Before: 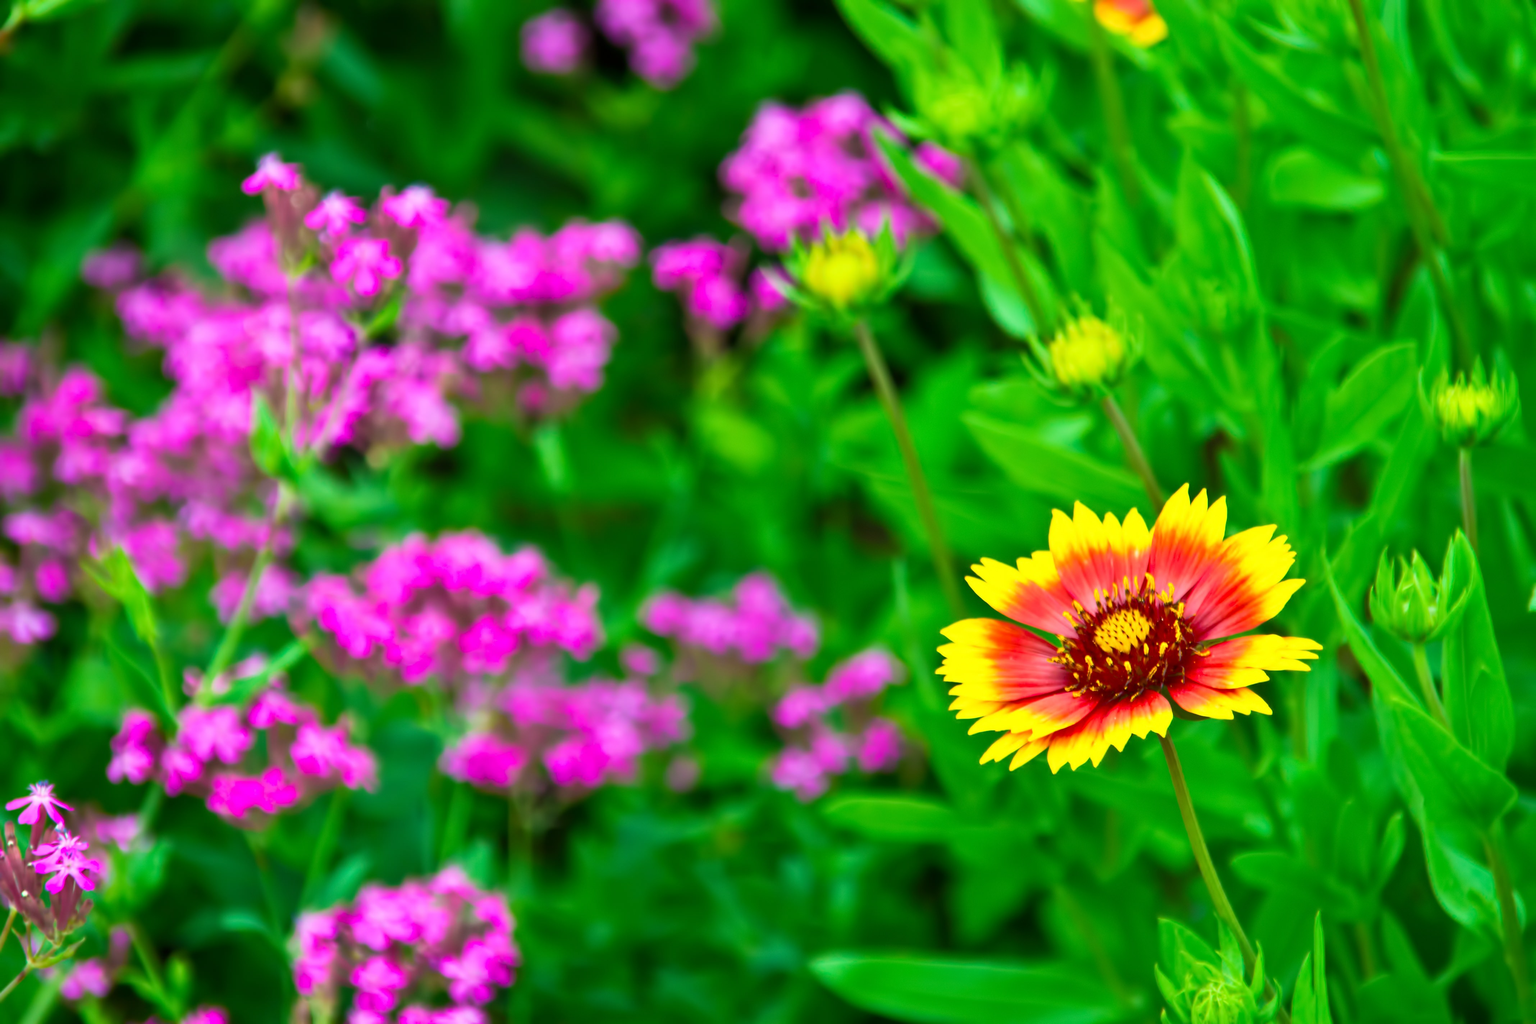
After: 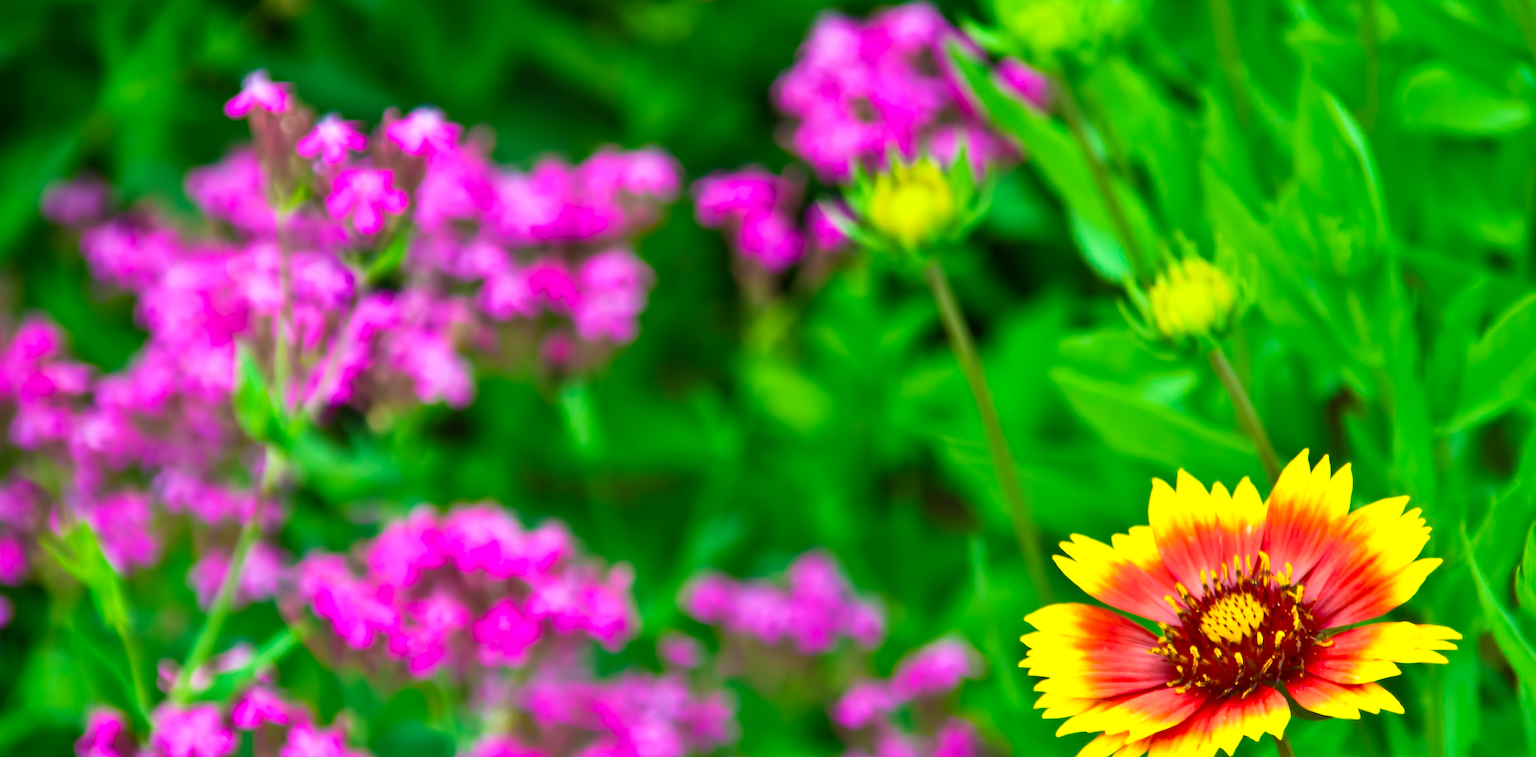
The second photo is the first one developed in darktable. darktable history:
crop: left 3.015%, top 8.969%, right 9.647%, bottom 26.457%
levels: mode automatic
haze removal: compatibility mode true, adaptive false
